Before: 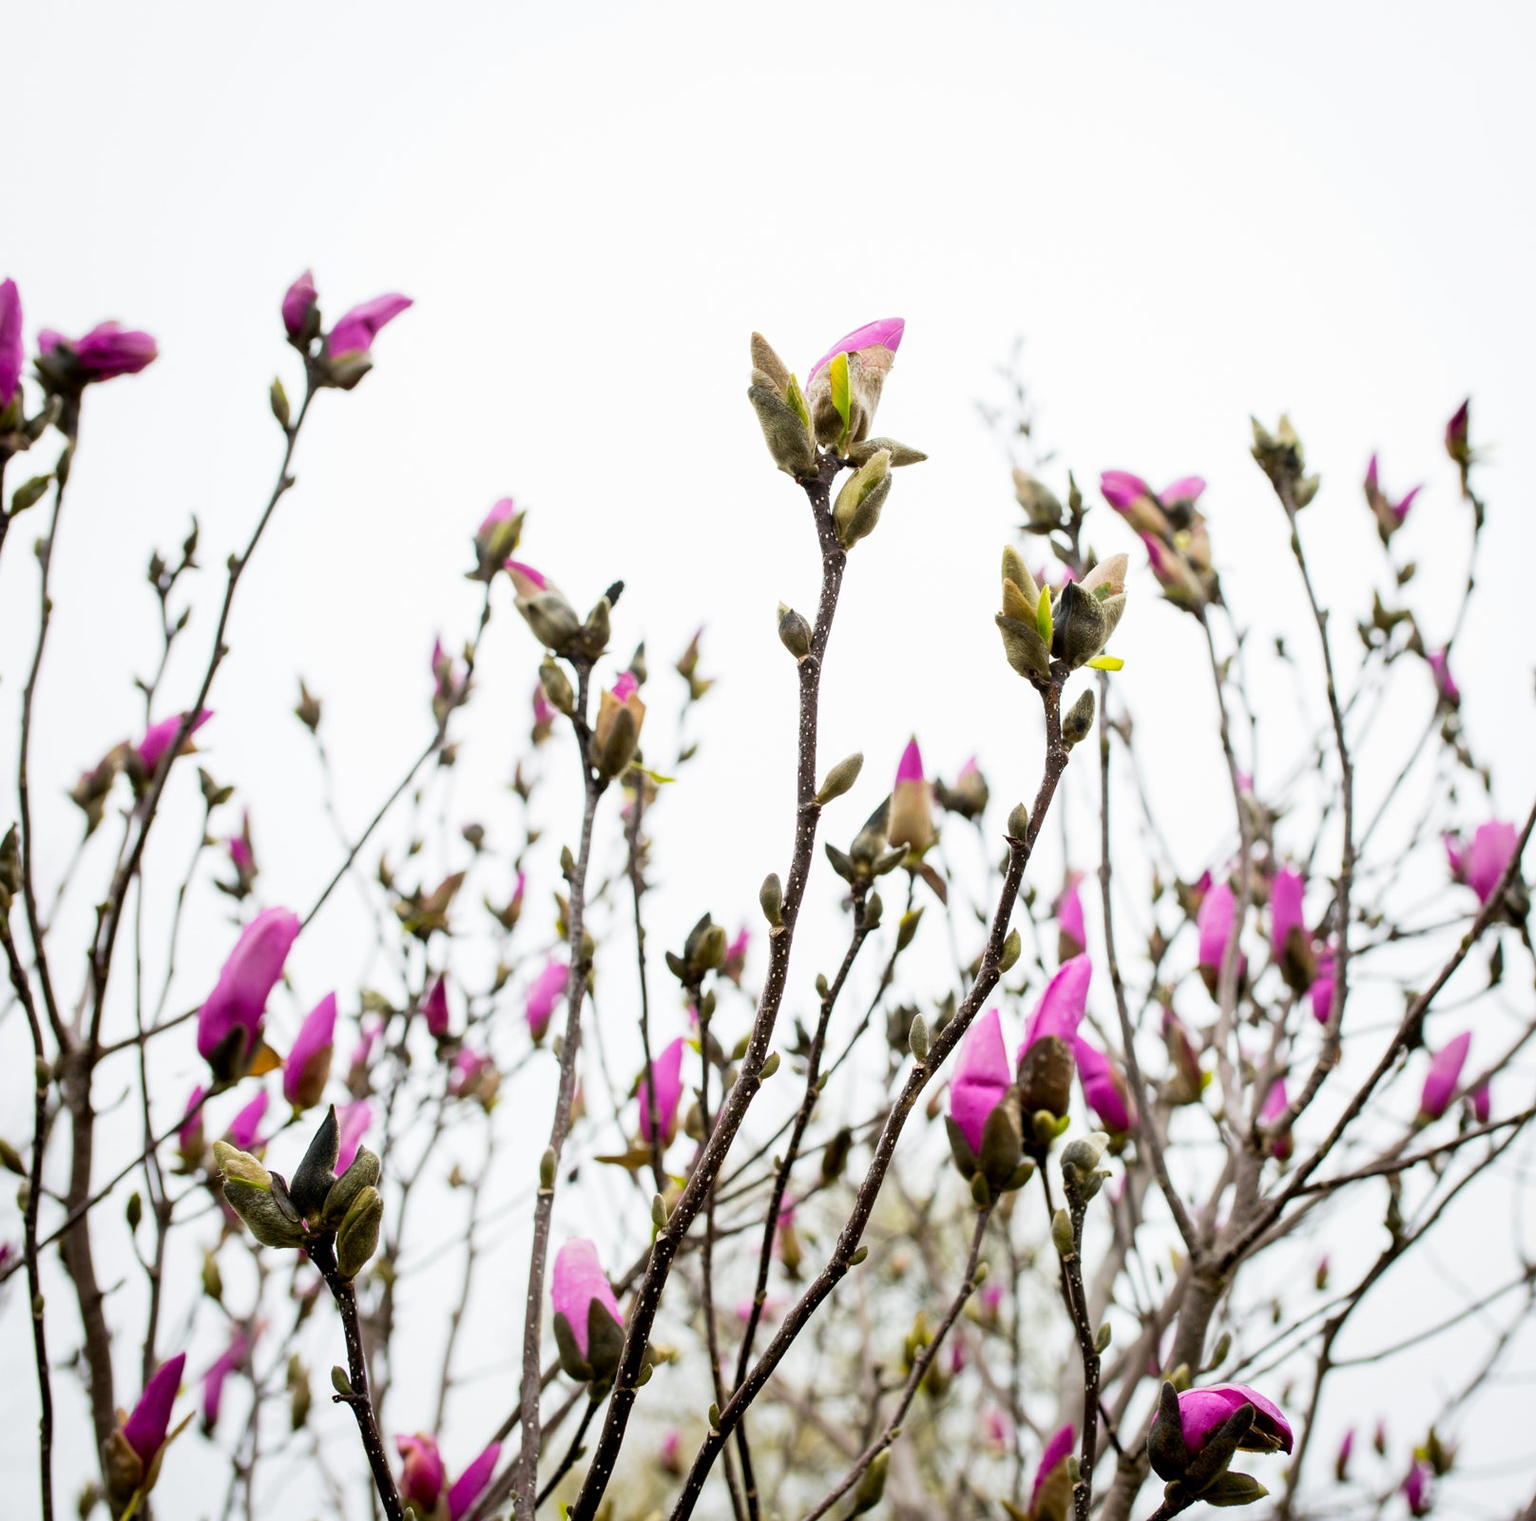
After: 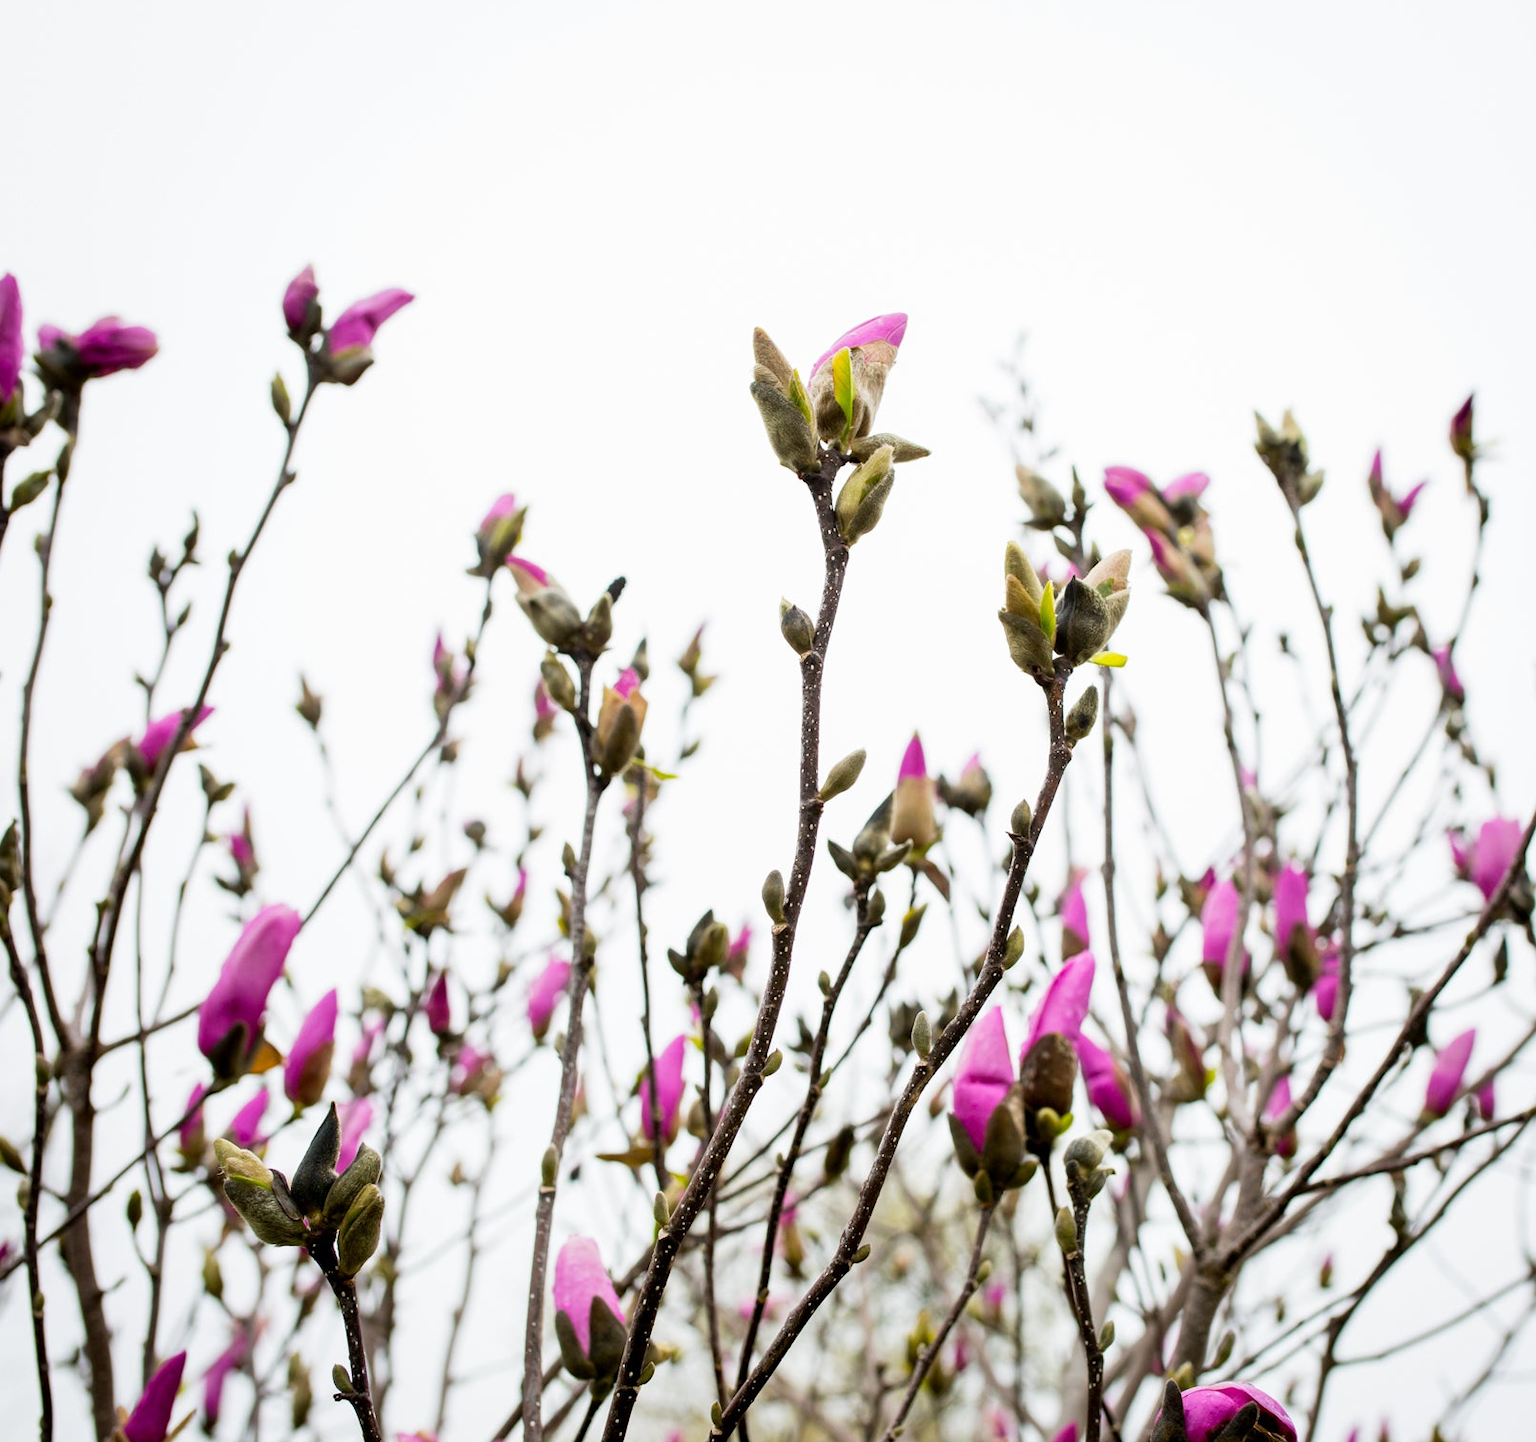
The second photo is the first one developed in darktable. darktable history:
crop: top 0.377%, right 0.26%, bottom 5.011%
